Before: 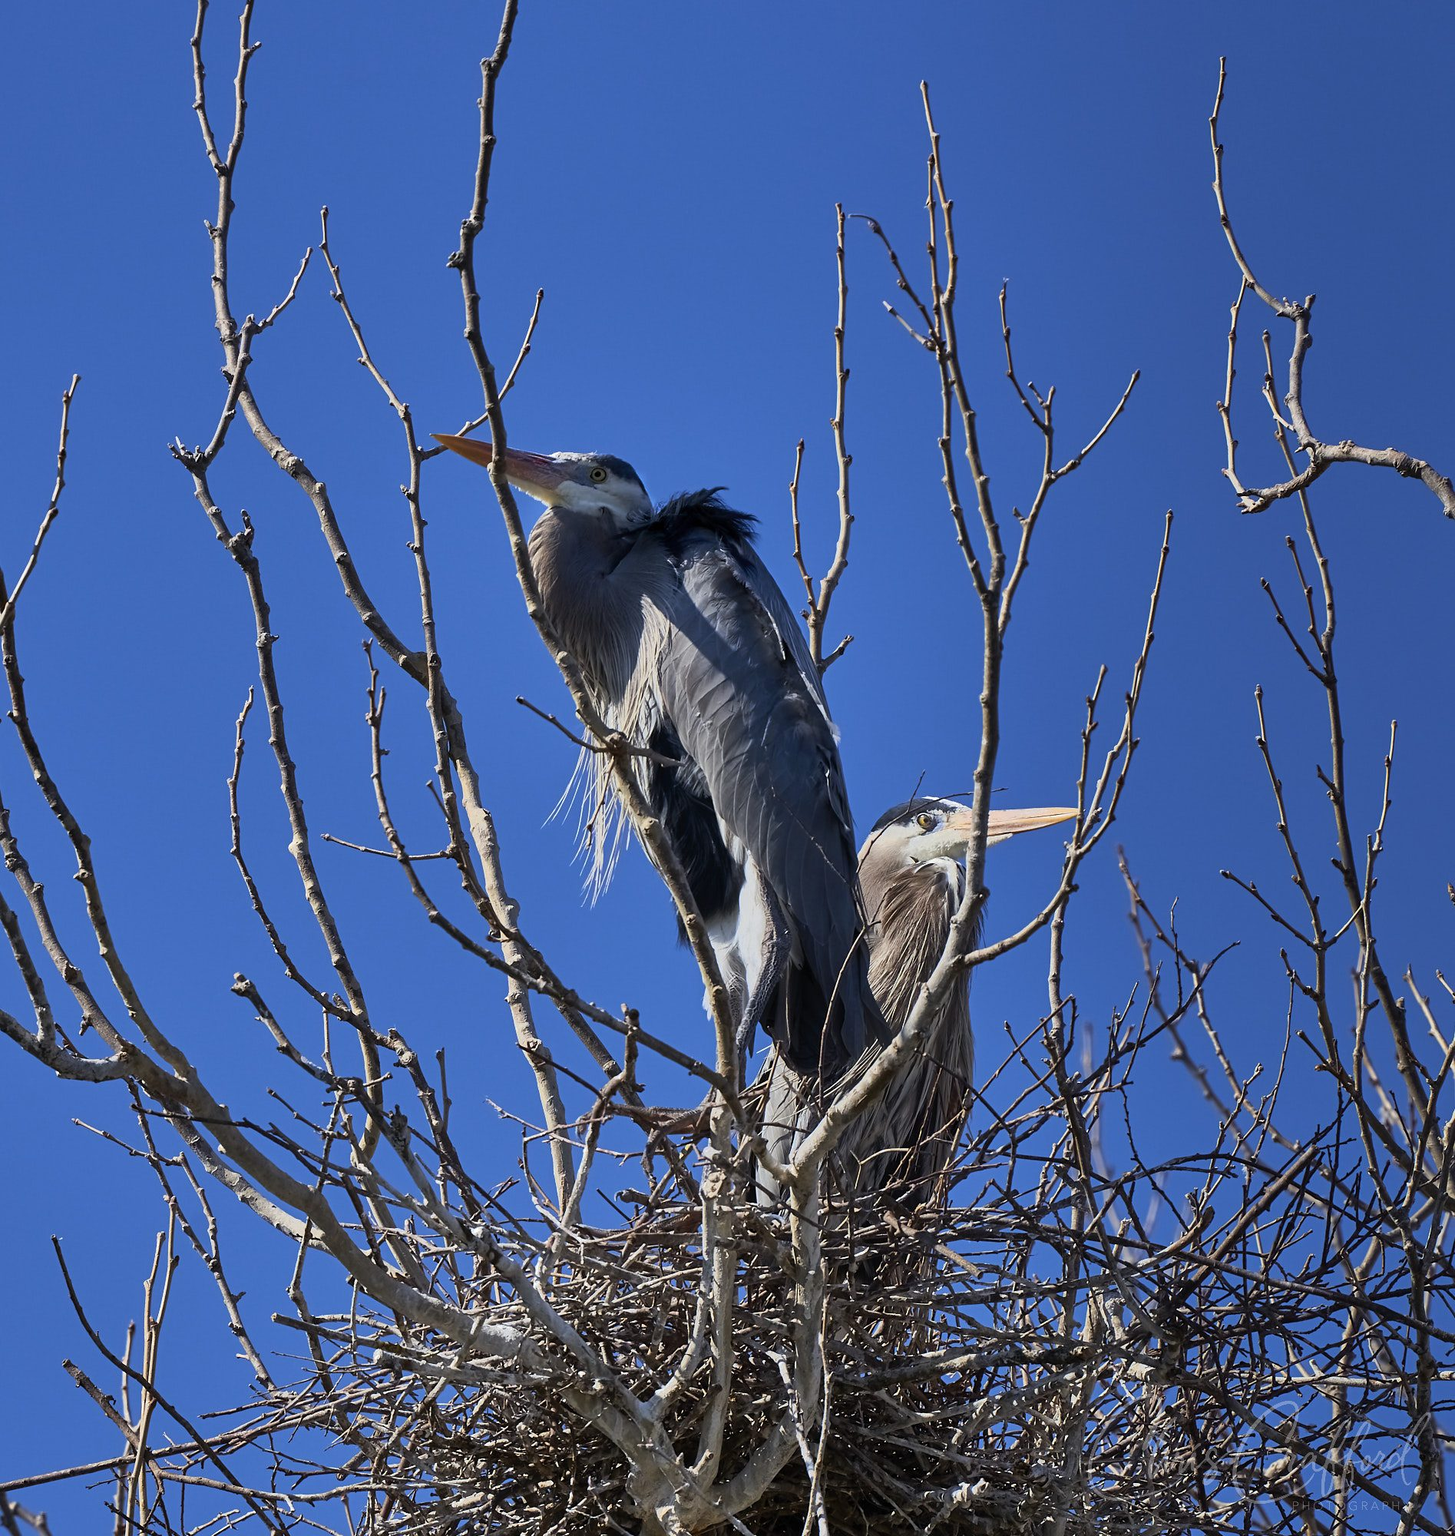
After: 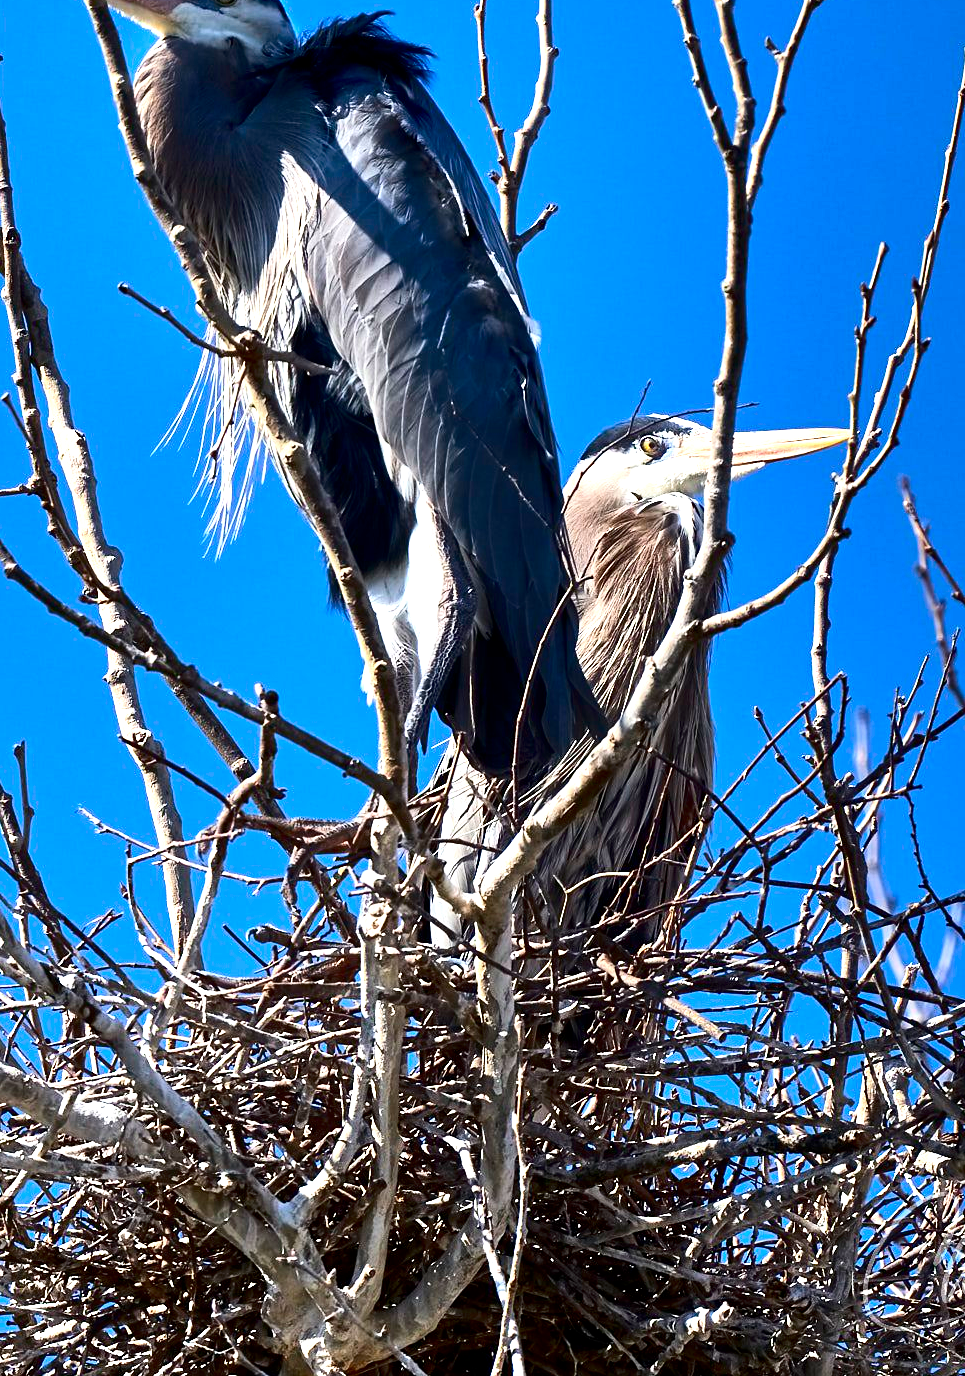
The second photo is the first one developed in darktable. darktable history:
contrast brightness saturation: contrast 0.2, brightness -0.11, saturation 0.1
crop and rotate: left 29.237%, top 31.152%, right 19.807%
exposure: black level correction 0.001, exposure 1.116 EV, compensate highlight preservation false
